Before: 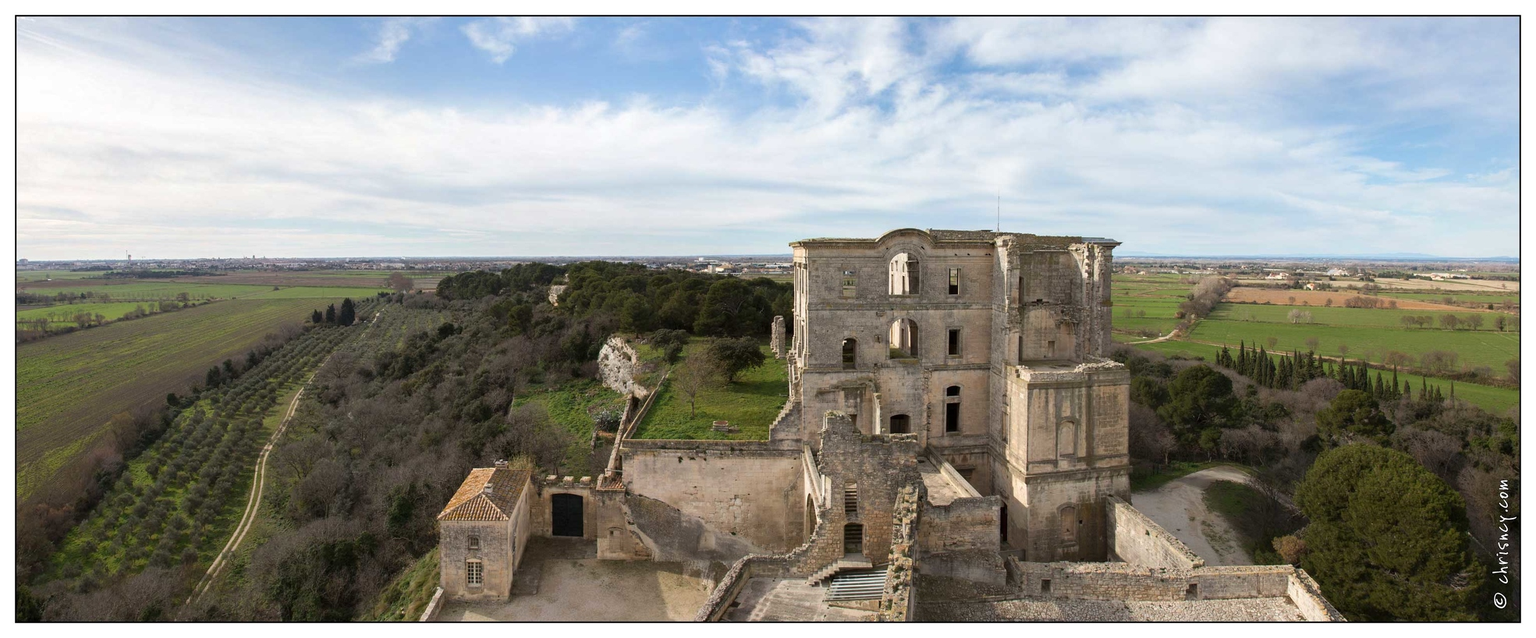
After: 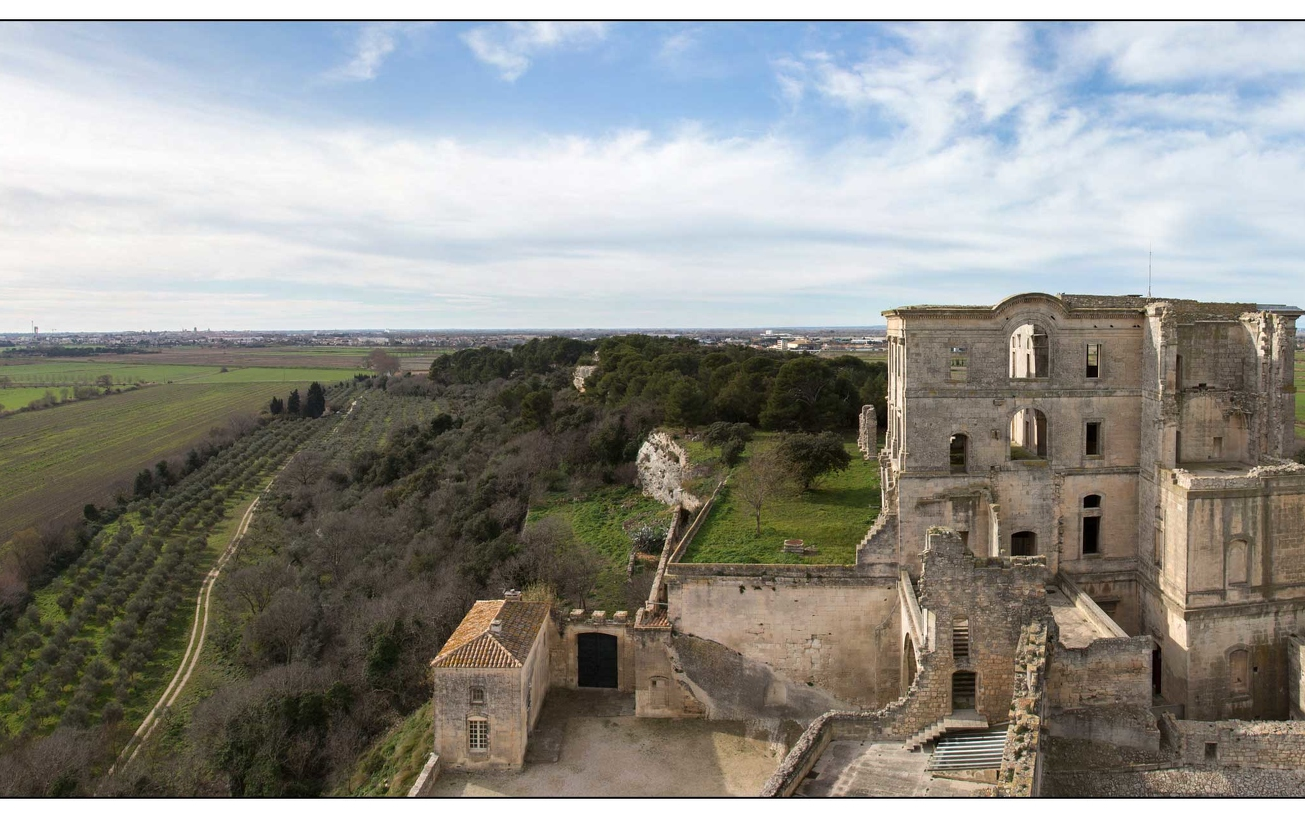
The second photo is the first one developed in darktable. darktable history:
tone equalizer: on, module defaults
crop and rotate: left 6.617%, right 27.071%
